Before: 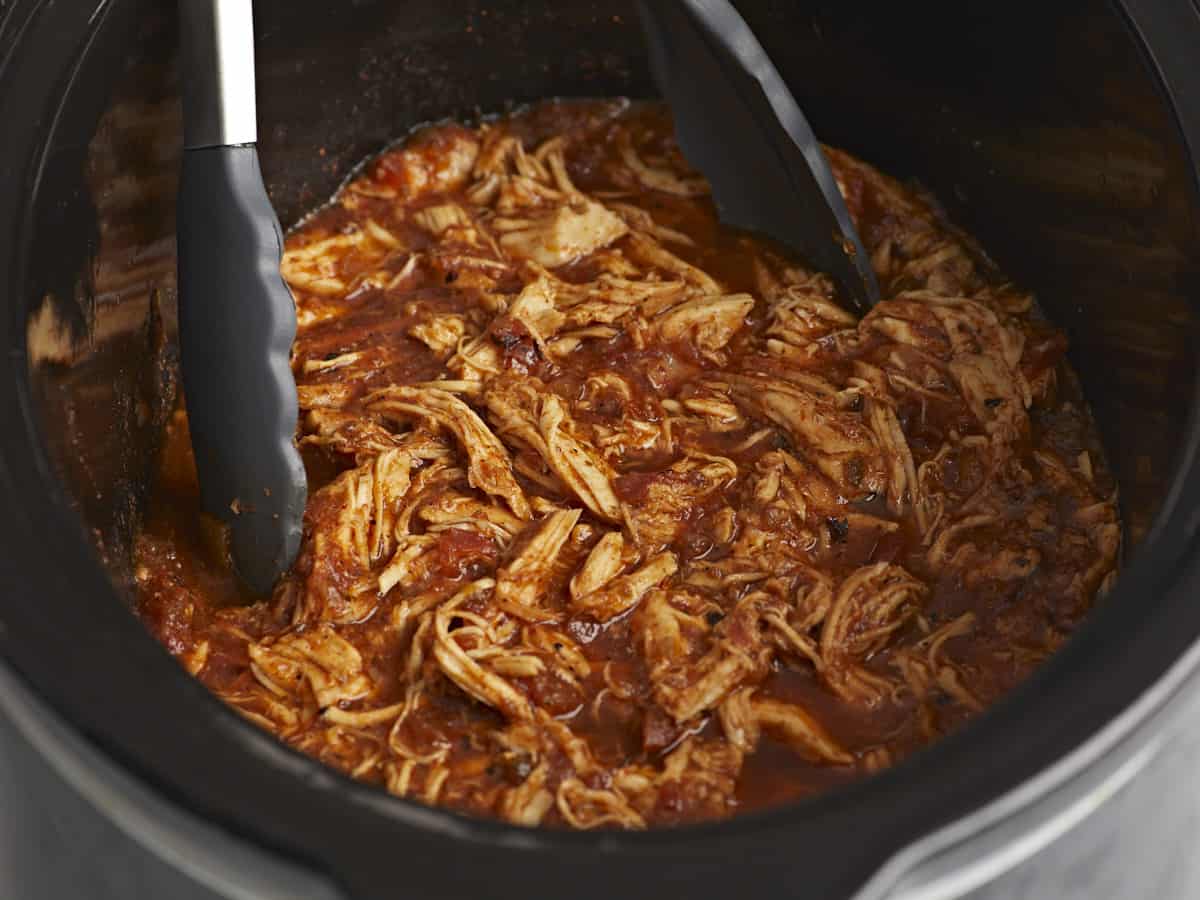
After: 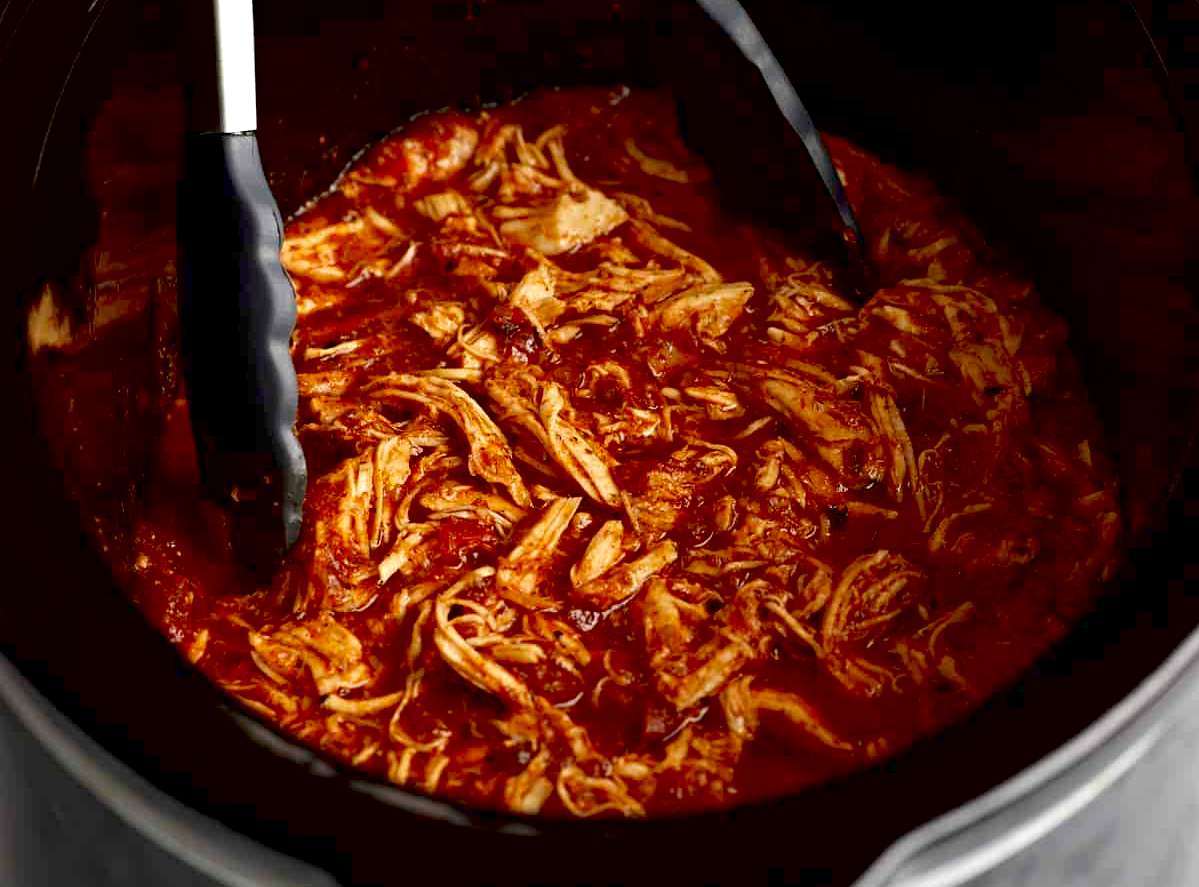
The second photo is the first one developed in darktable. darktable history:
exposure: black level correction 0.03, exposure 0.329 EV, compensate highlight preservation false
crop: top 1.388%, right 0.055%
contrast brightness saturation: brightness -0.097
